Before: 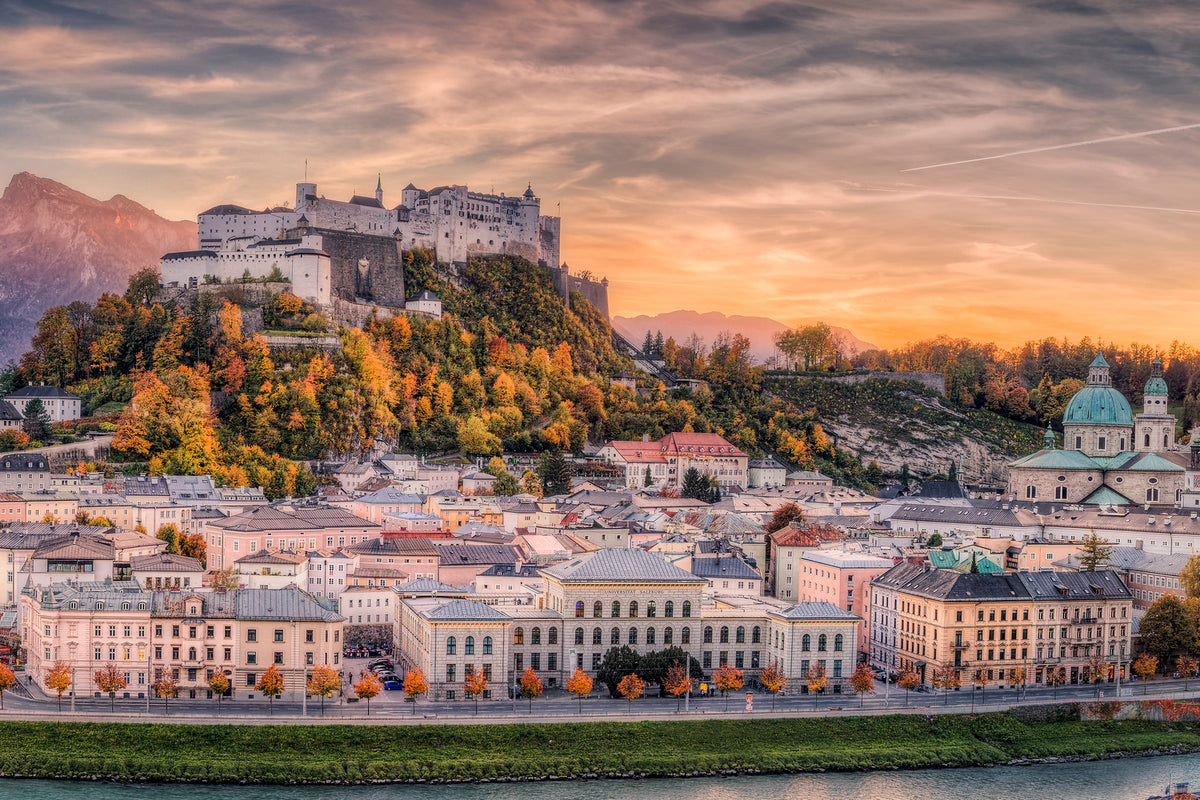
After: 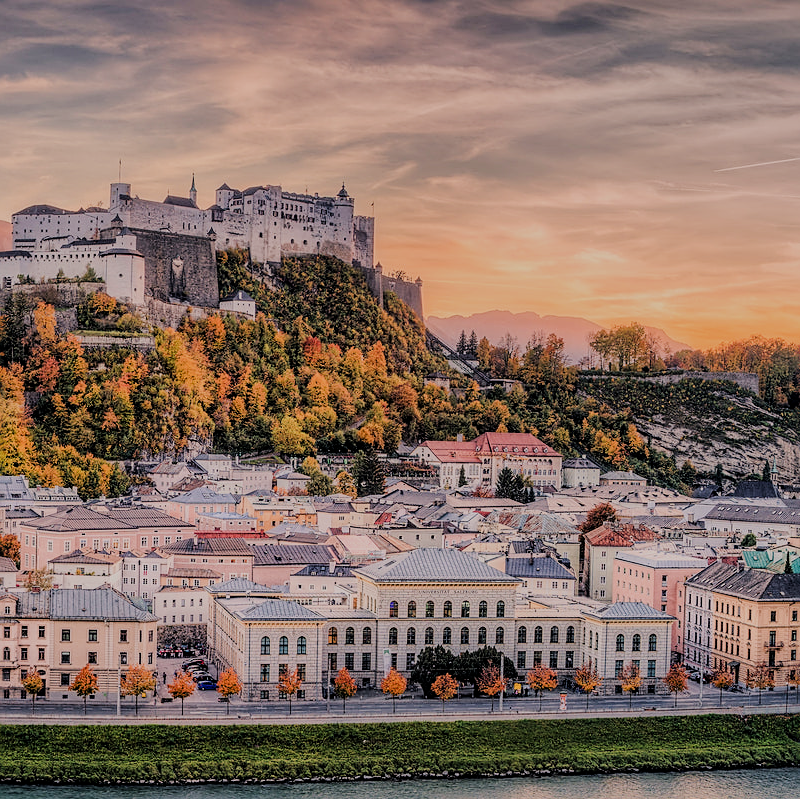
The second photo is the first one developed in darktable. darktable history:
crop and rotate: left 15.546%, right 17.787%
sharpen: on, module defaults
filmic rgb: black relative exposure -6.98 EV, white relative exposure 5.63 EV, hardness 2.86
